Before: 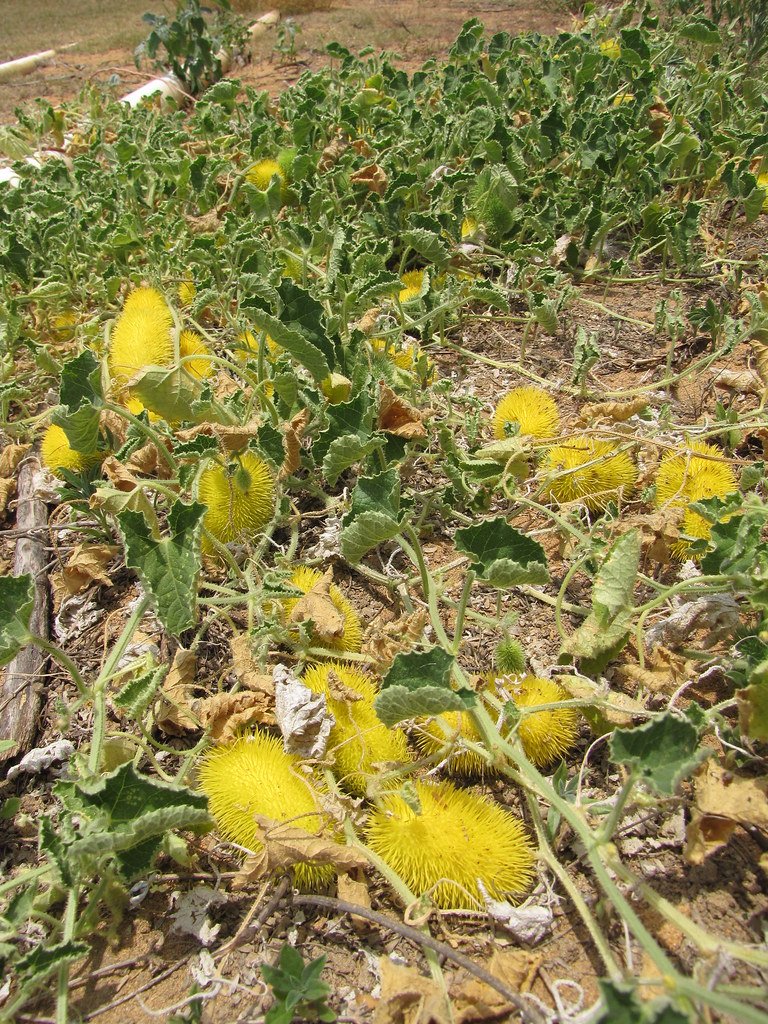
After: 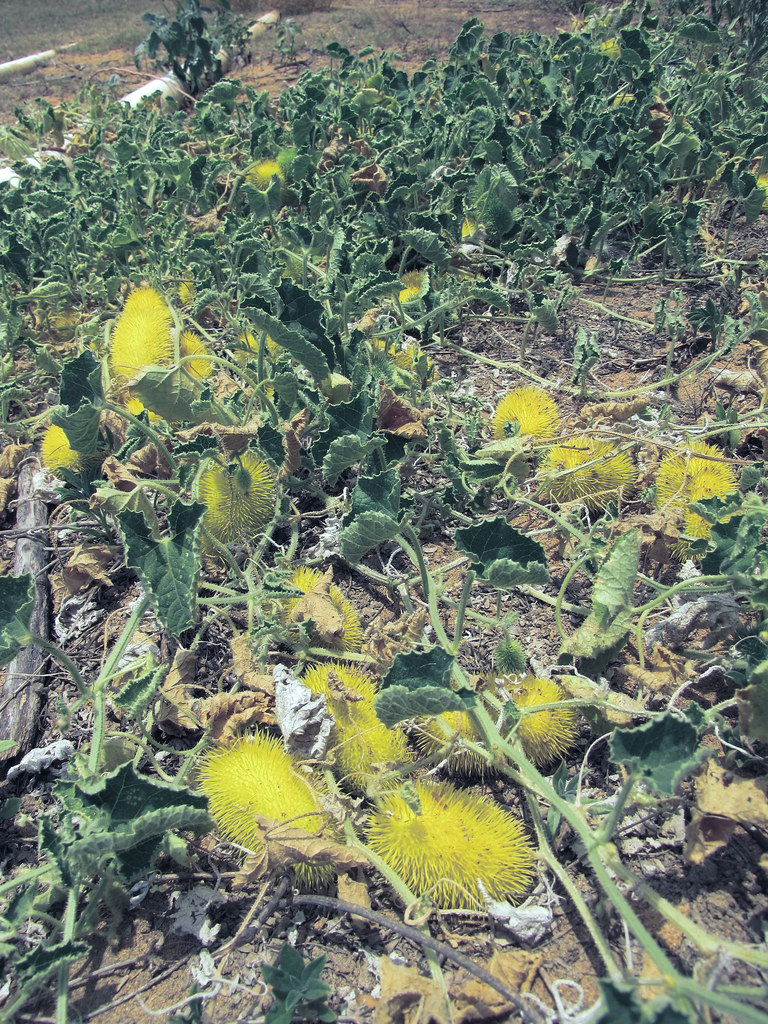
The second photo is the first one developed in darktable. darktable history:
color calibration: illuminant F (fluorescent), F source F9 (Cool White Deluxe 4150 K) – high CRI, x 0.374, y 0.373, temperature 4158.34 K
split-toning: shadows › hue 230.4°
